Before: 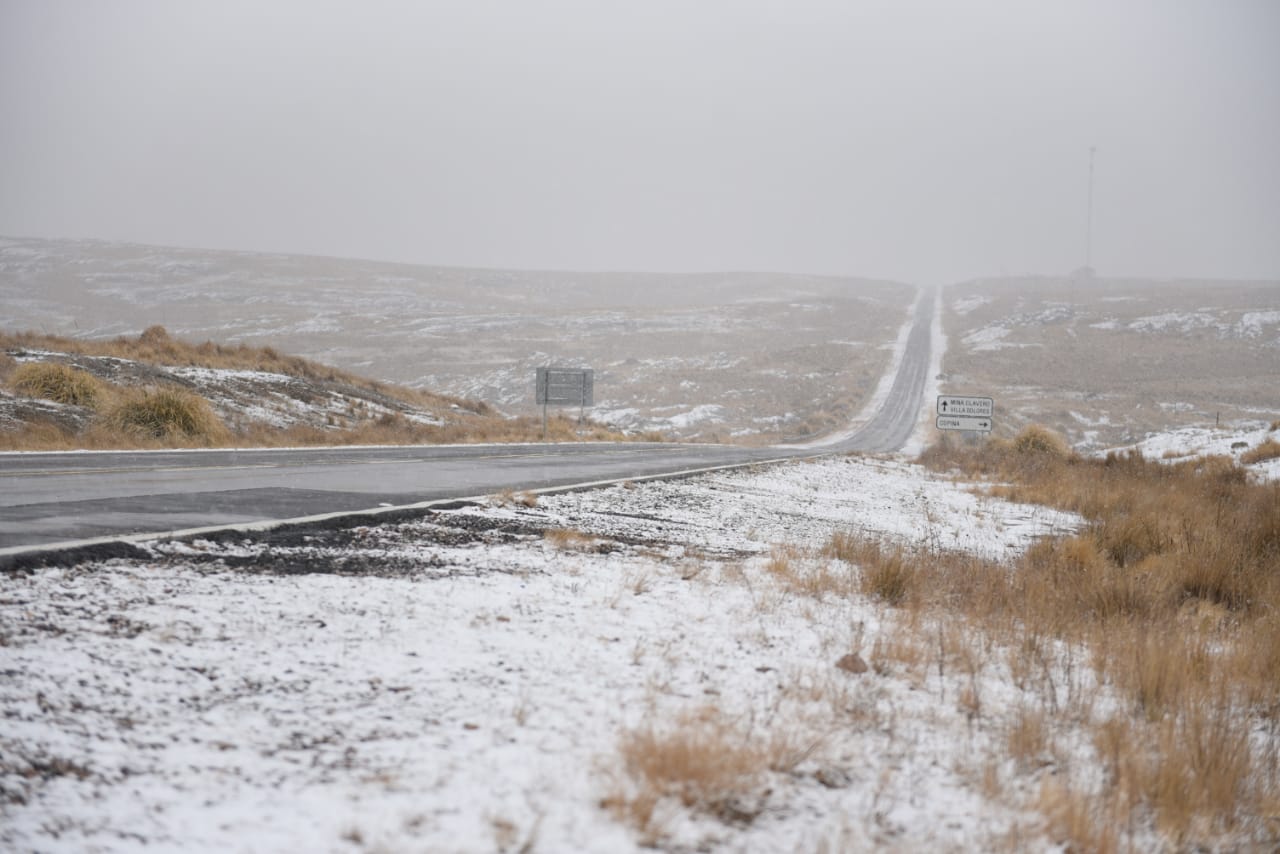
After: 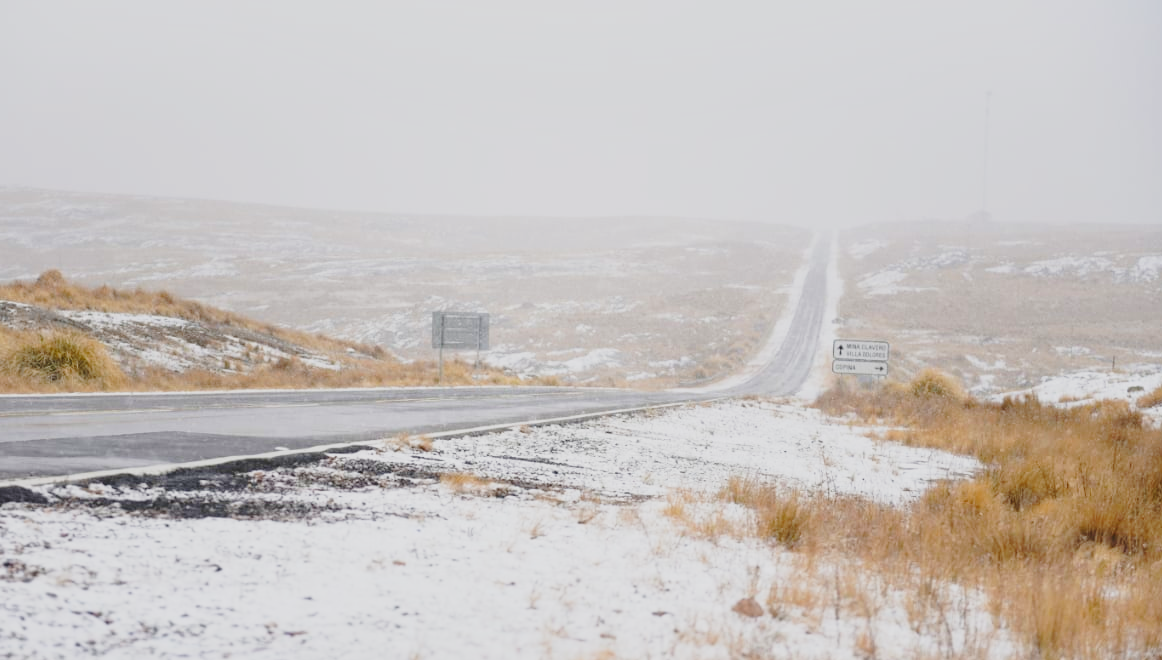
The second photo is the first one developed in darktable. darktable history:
shadows and highlights: shadows 62.66, white point adjustment 0.37, highlights -34.44, compress 83.82%
base curve: curves: ch0 [(0, 0) (0.028, 0.03) (0.121, 0.232) (0.46, 0.748) (0.859, 0.968) (1, 1)], preserve colors none
exposure: black level correction 0.005, exposure 0.001 EV, compensate highlight preservation false
crop: left 8.155%, top 6.611%, bottom 15.385%
contrast brightness saturation: contrast -0.19, saturation 0.19
